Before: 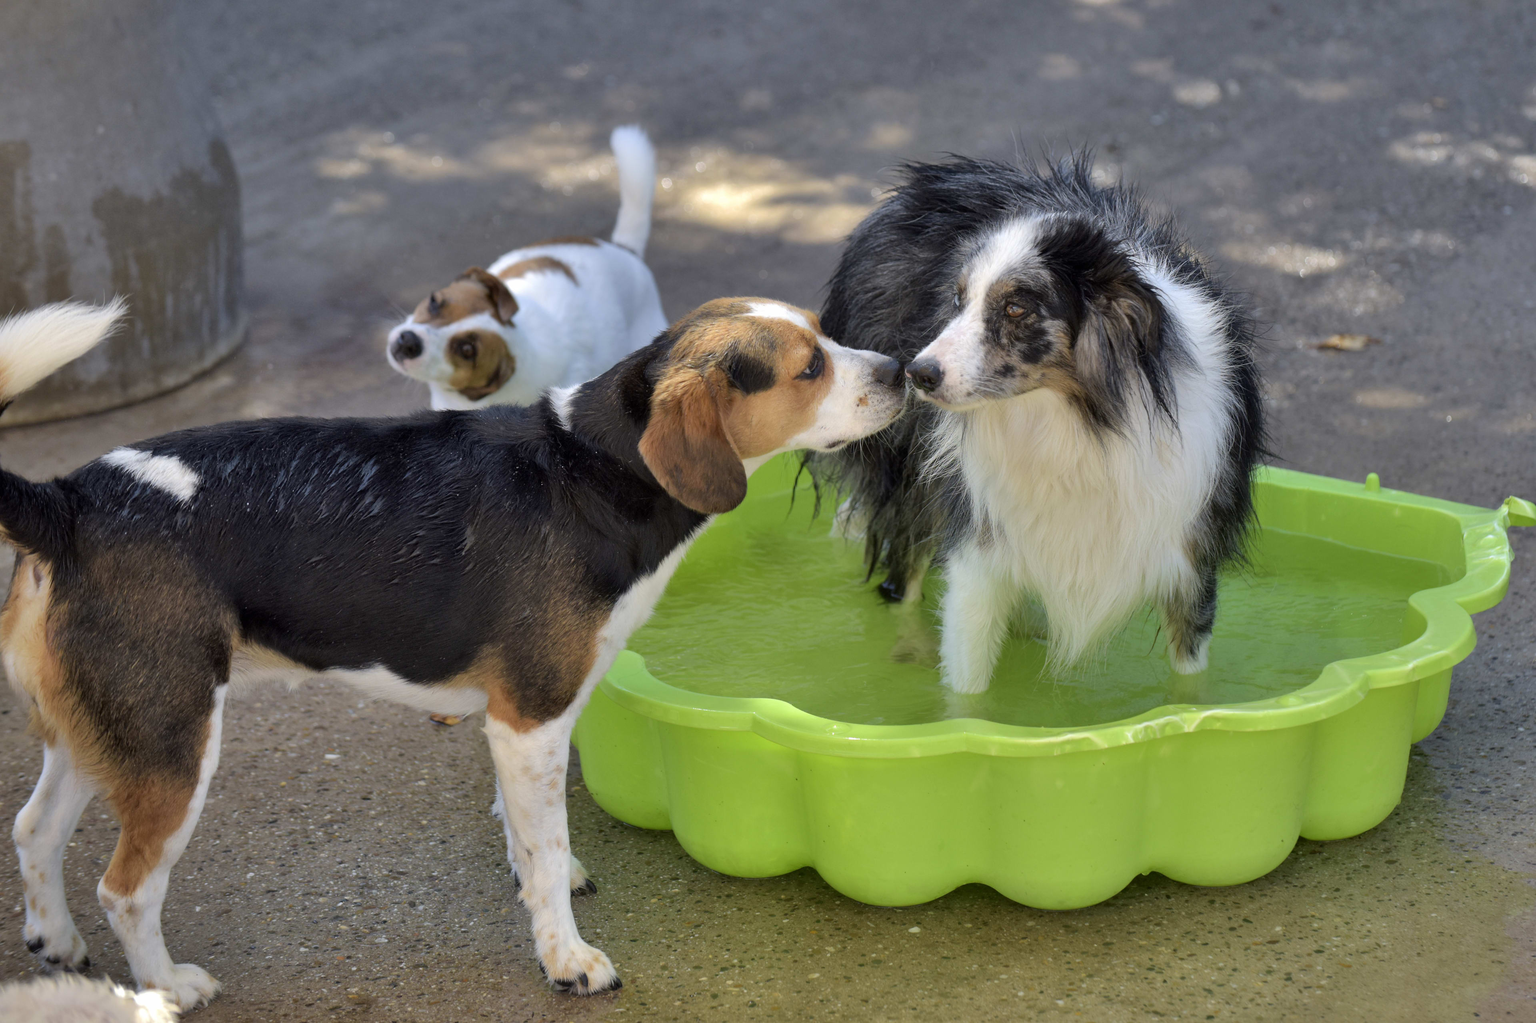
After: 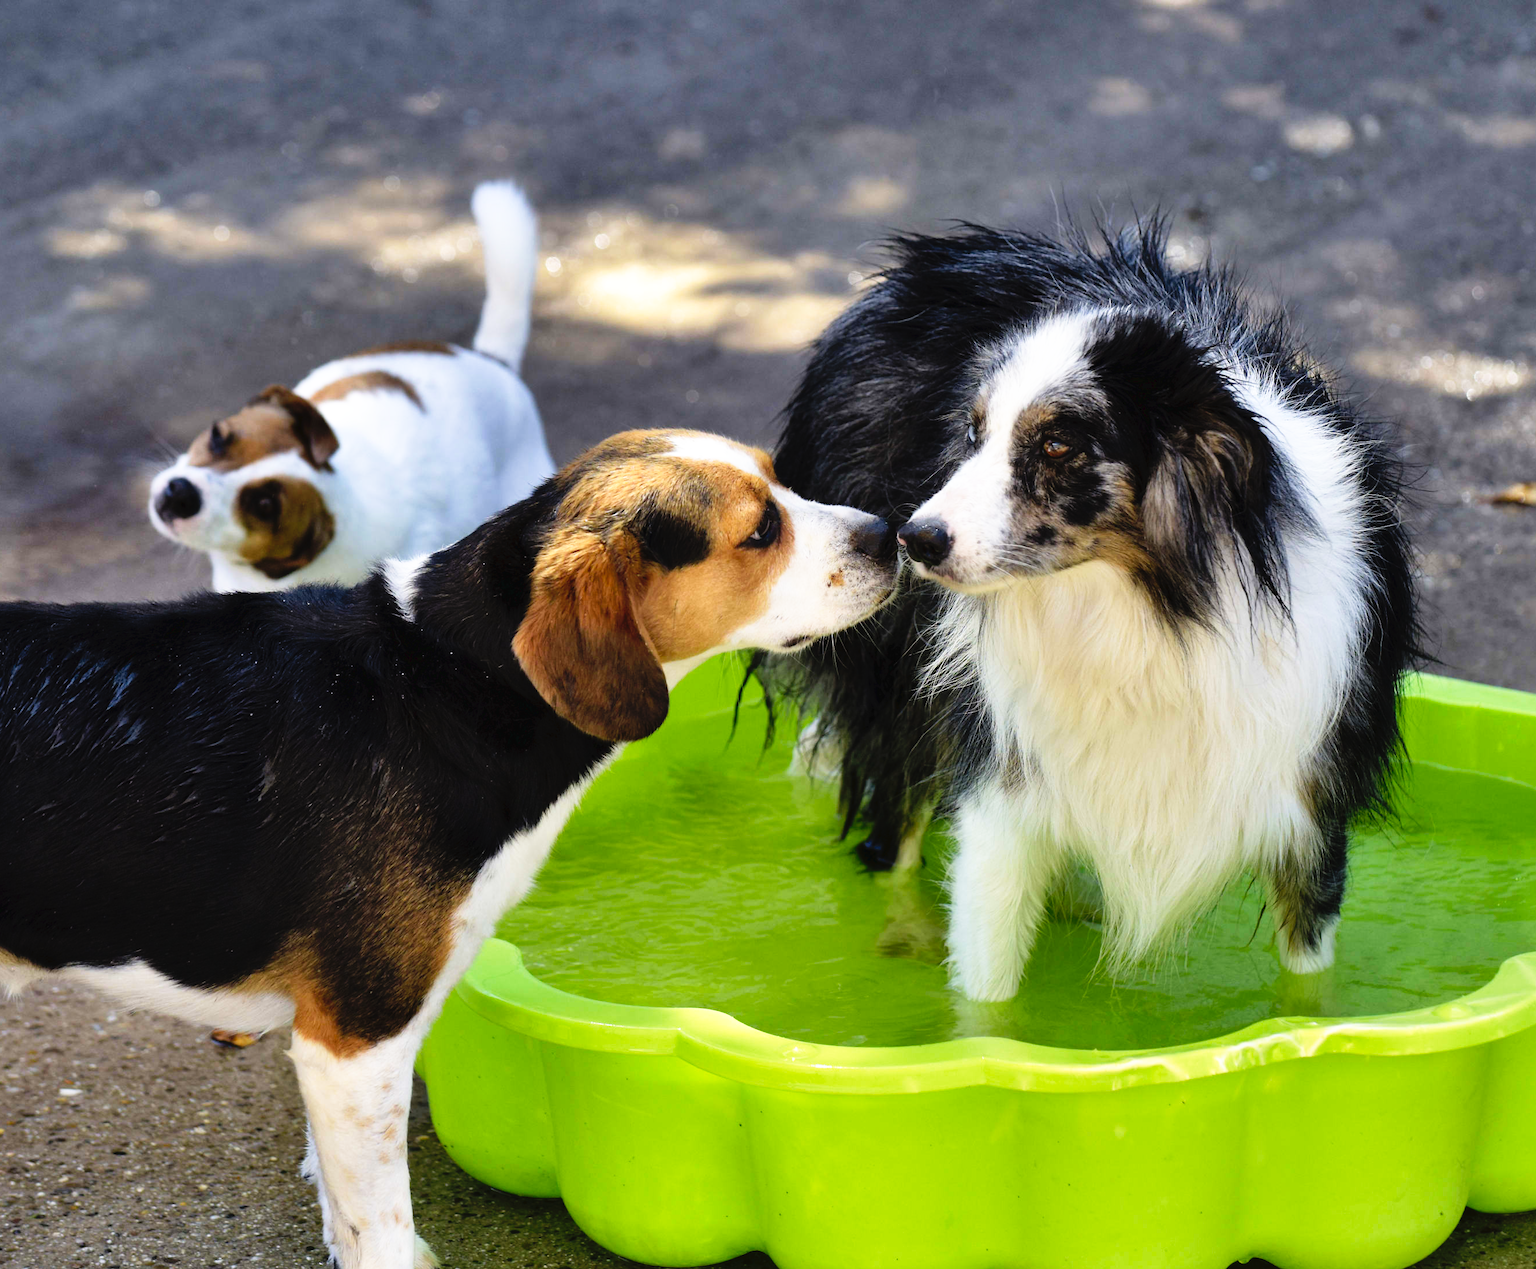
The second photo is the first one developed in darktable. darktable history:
crop: left 18.479%, right 12.2%, bottom 13.971%
tone curve: curves: ch0 [(0, 0) (0.003, 0.03) (0.011, 0.022) (0.025, 0.018) (0.044, 0.031) (0.069, 0.035) (0.1, 0.04) (0.136, 0.046) (0.177, 0.063) (0.224, 0.087) (0.277, 0.15) (0.335, 0.252) (0.399, 0.354) (0.468, 0.475) (0.543, 0.602) (0.623, 0.73) (0.709, 0.856) (0.801, 0.945) (0.898, 0.987) (1, 1)], preserve colors none
